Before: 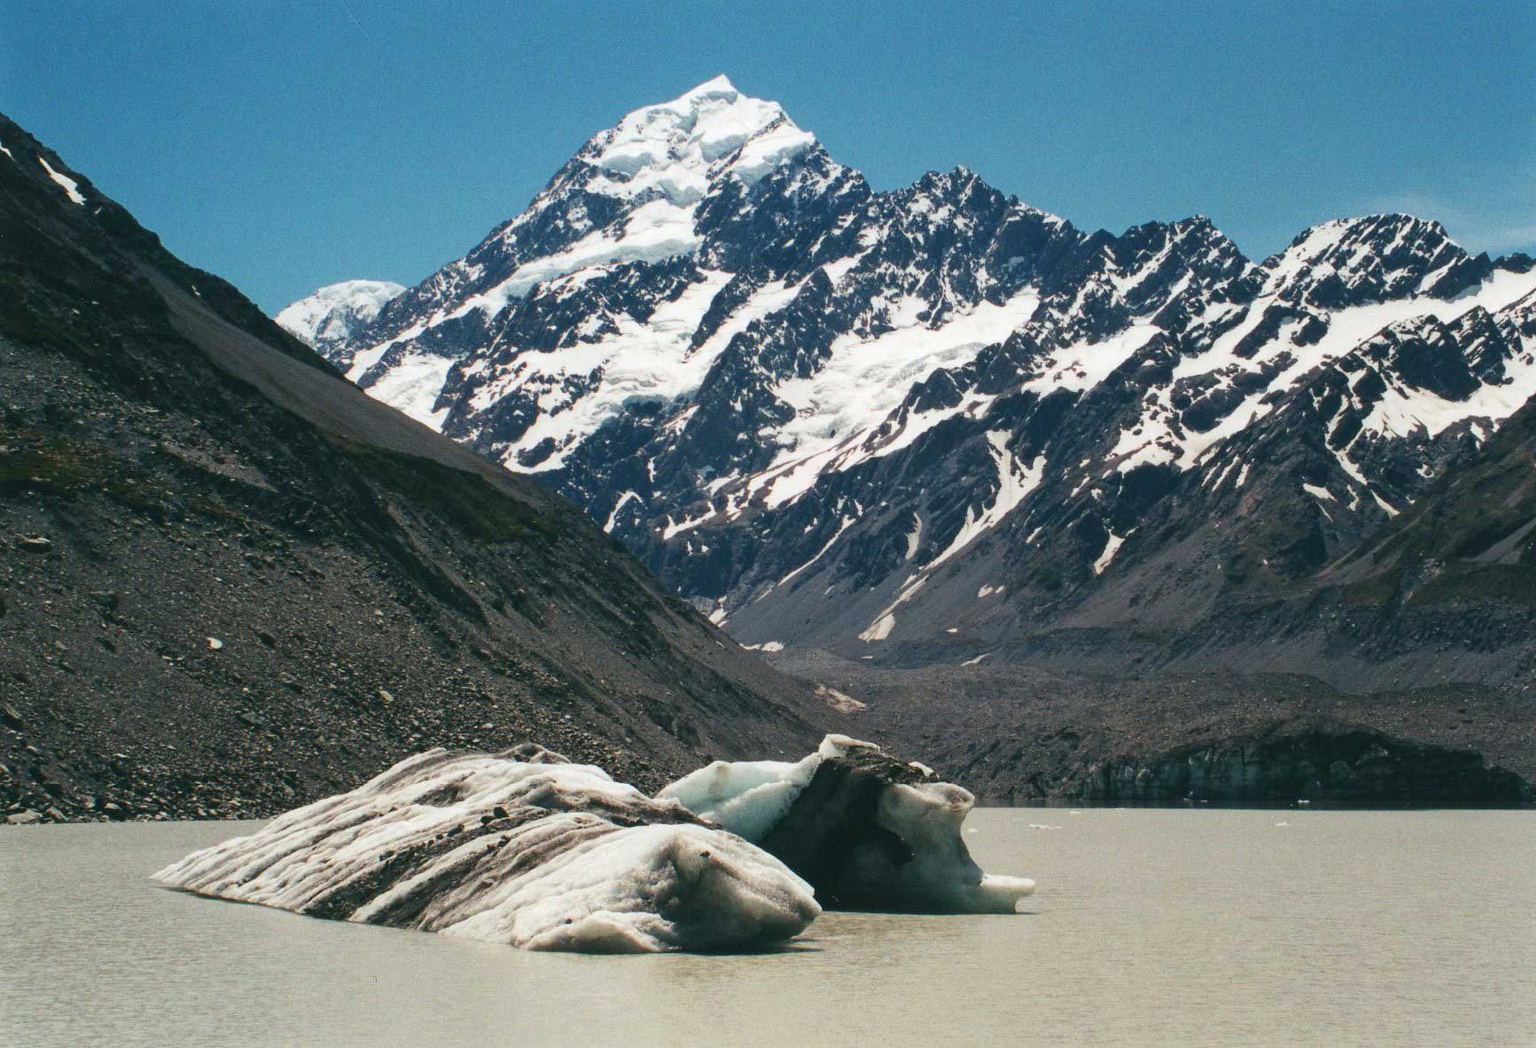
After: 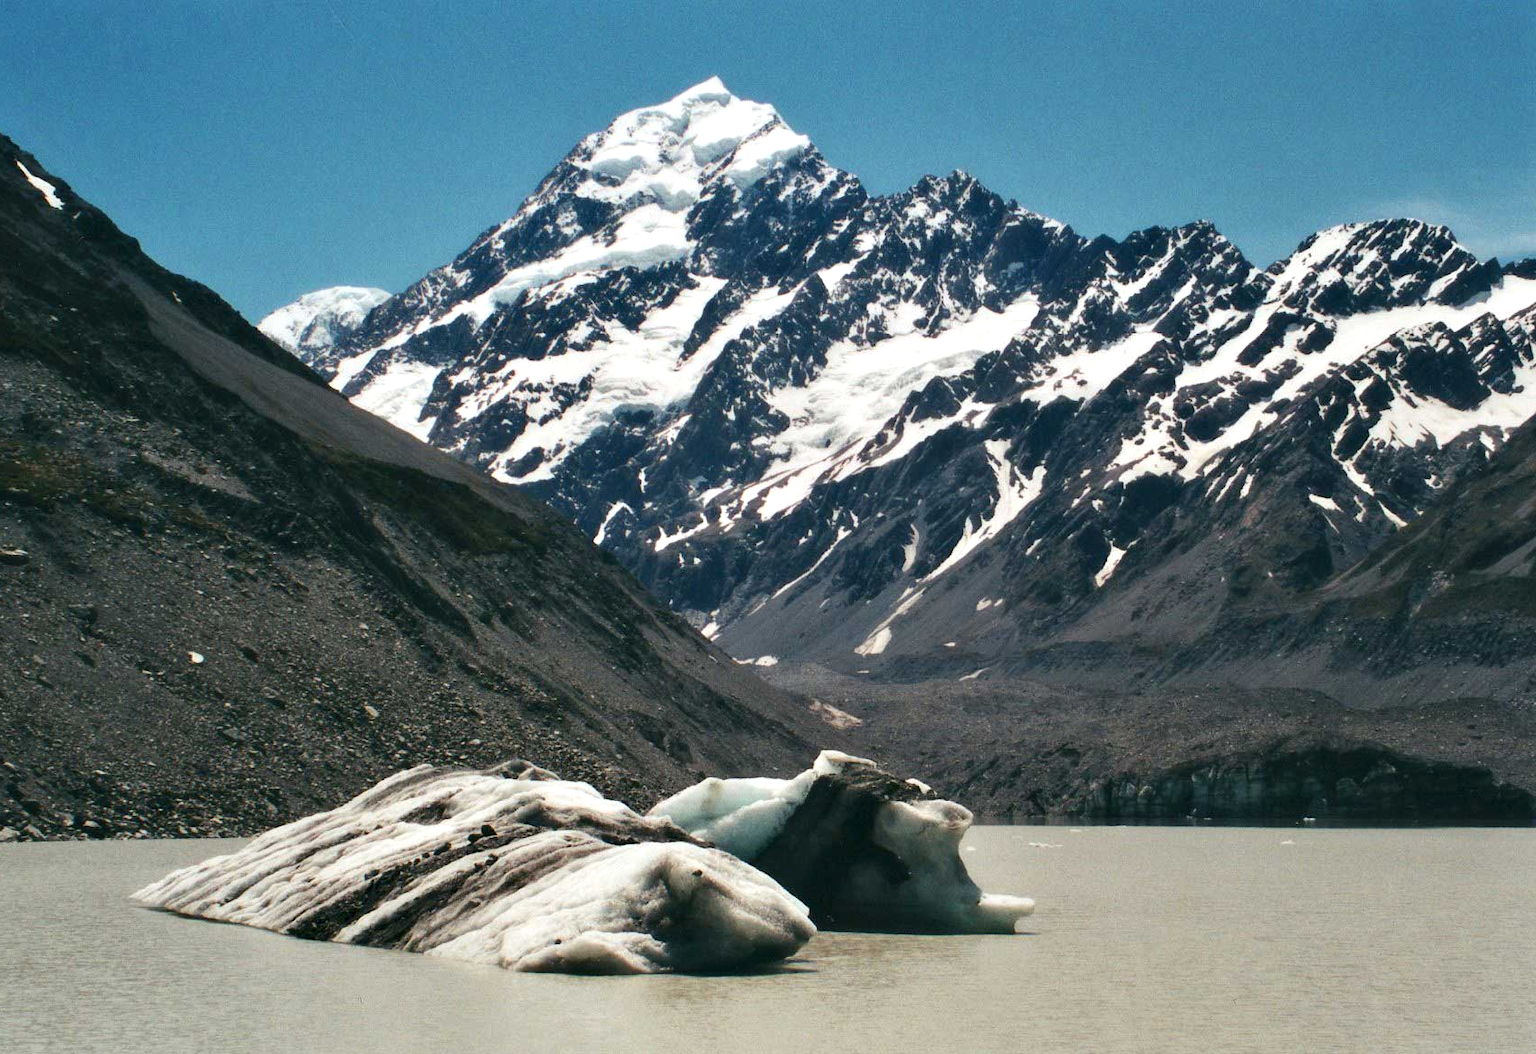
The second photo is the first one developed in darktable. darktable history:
crop and rotate: left 1.556%, right 0.584%, bottom 1.512%
contrast equalizer: y [[0.514, 0.573, 0.581, 0.508, 0.5, 0.5], [0.5 ×6], [0.5 ×6], [0 ×6], [0 ×6]]
